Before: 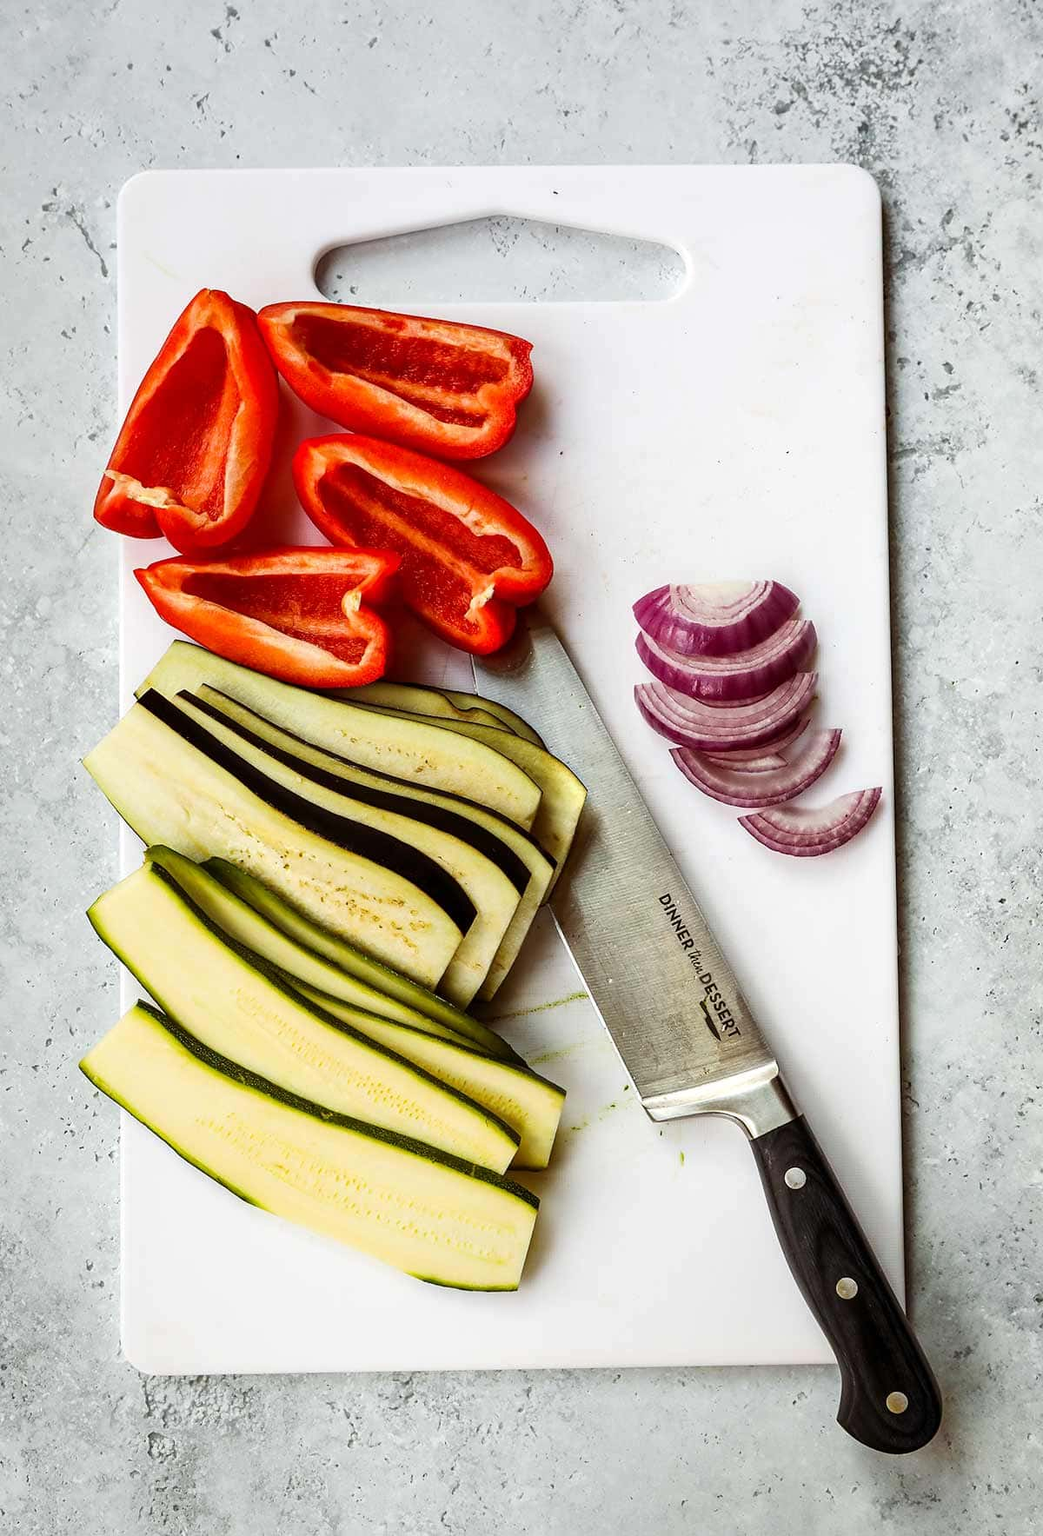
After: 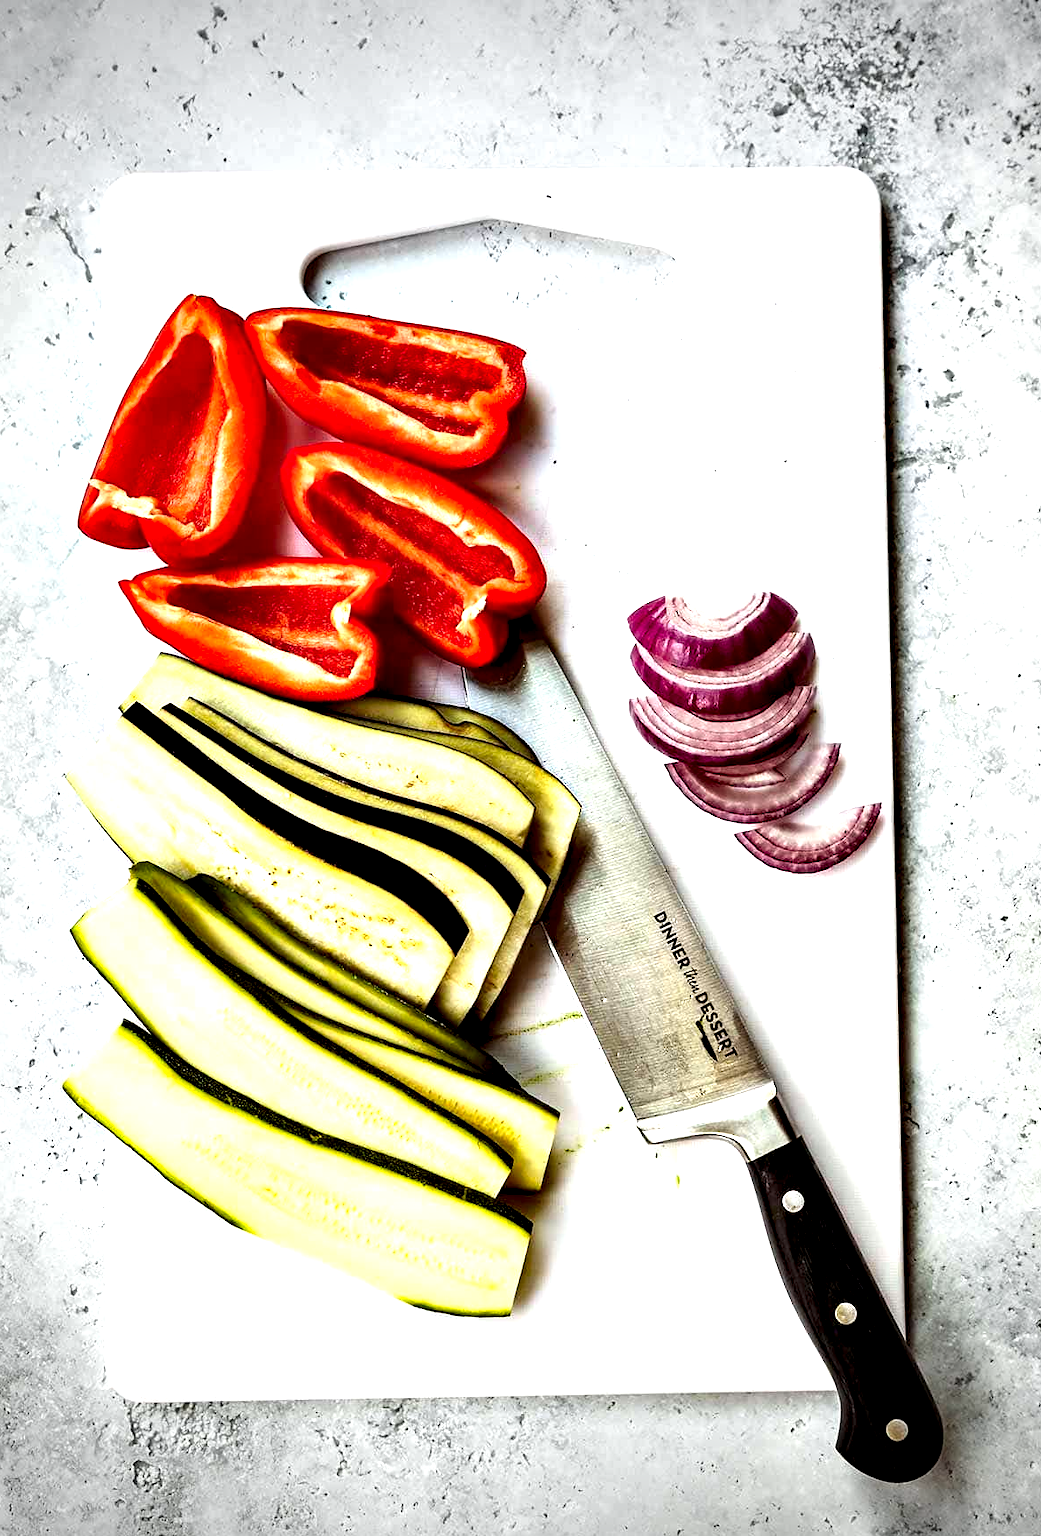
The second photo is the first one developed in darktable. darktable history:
crop: left 1.743%, right 0.275%, bottom 1.918%
vignetting: fall-off start 88.38%, fall-off radius 43.2%, width/height ratio 1.154
contrast equalizer: y [[0.6 ×6], [0.55 ×6], [0 ×6], [0 ×6], [0 ×6]]
exposure: black level correction 0, exposure 0.699 EV, compensate highlight preservation false
